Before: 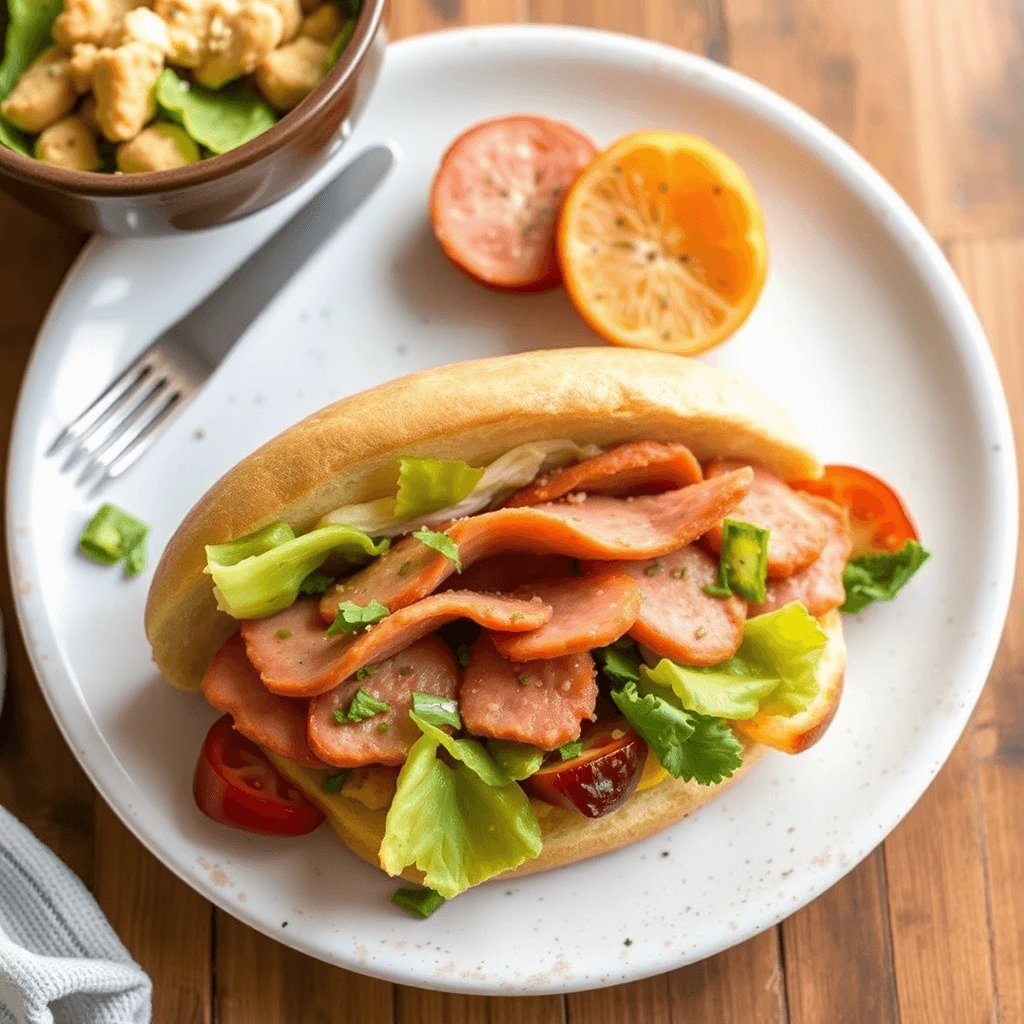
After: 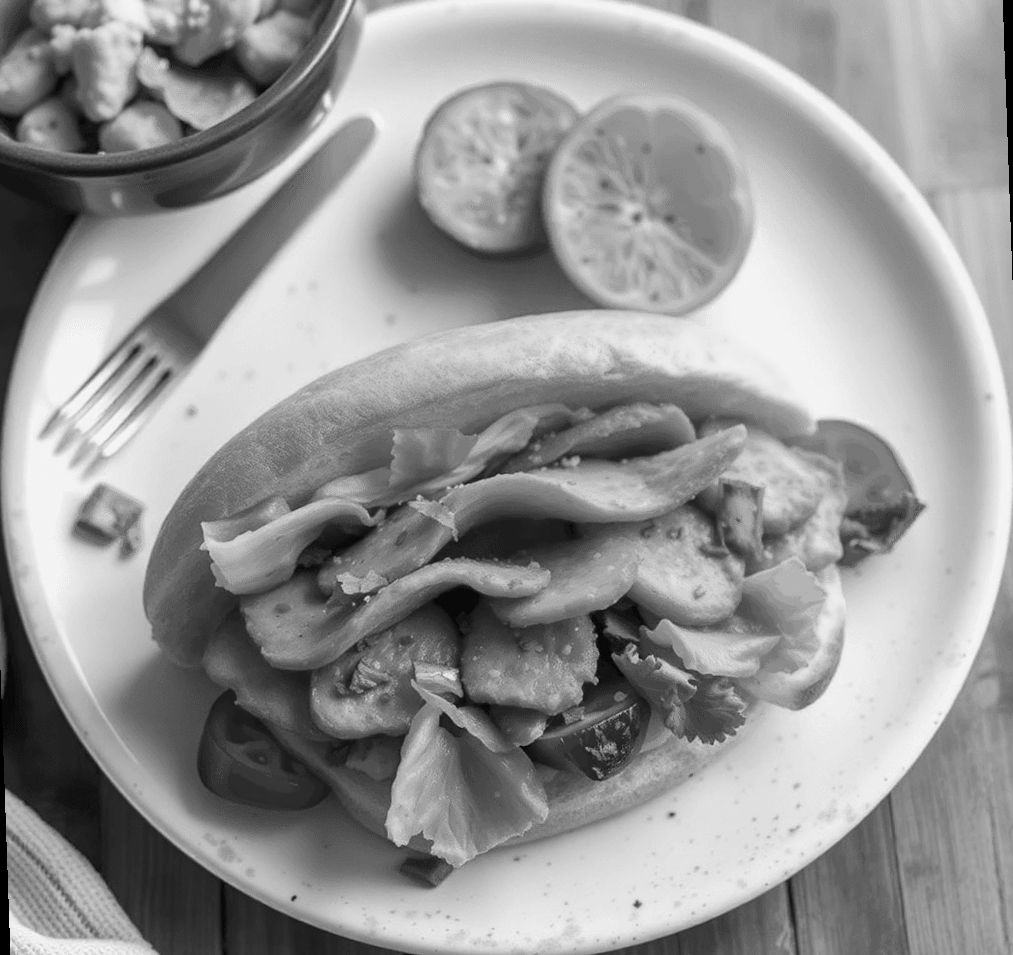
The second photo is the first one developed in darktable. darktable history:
color calibration: output gray [0.21, 0.42, 0.37, 0], gray › normalize channels true, illuminant same as pipeline (D50), adaptation XYZ, x 0.346, y 0.359, gamut compression 0
rotate and perspective: rotation -2°, crop left 0.022, crop right 0.978, crop top 0.049, crop bottom 0.951
